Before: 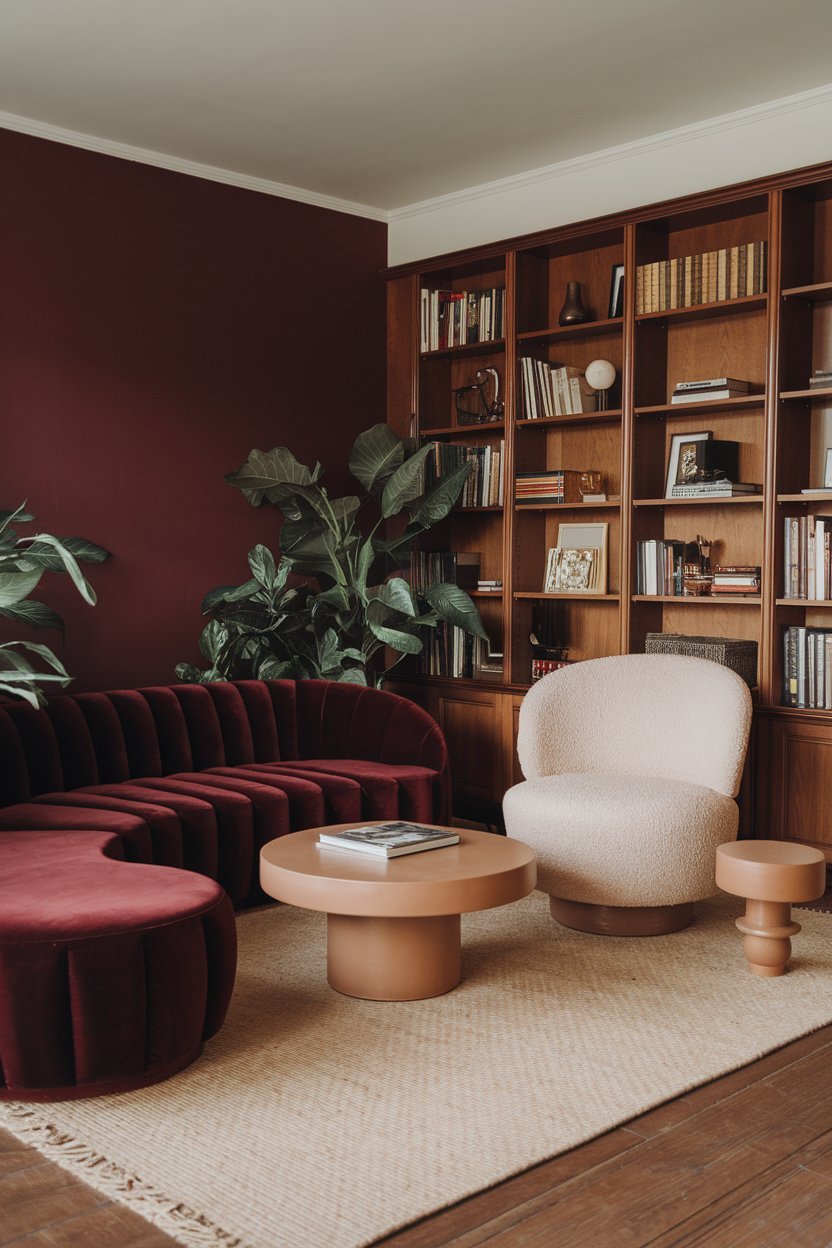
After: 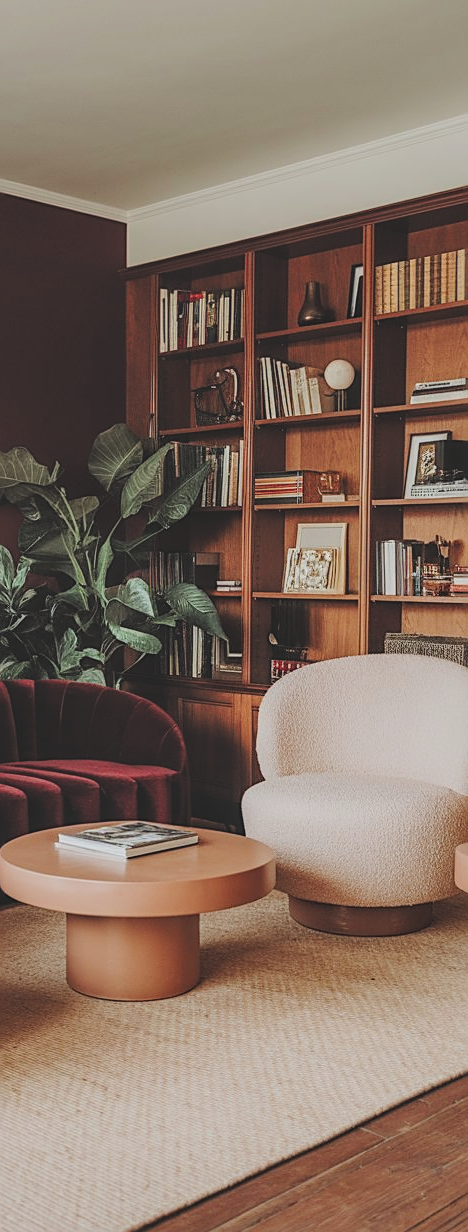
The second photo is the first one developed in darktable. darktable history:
filmic rgb: black relative exposure -4.49 EV, white relative exposure 6.52 EV, hardness 1.9, contrast 0.509
crop: left 31.444%, top 0.019%, right 12.025%
sharpen: on, module defaults
exposure: black level correction -0.041, exposure 0.064 EV, compensate exposure bias true, compensate highlight preservation false
local contrast: on, module defaults
tone curve: curves: ch0 [(0, 0) (0.236, 0.124) (0.373, 0.304) (0.542, 0.593) (0.737, 0.873) (1, 1)]; ch1 [(0, 0) (0.399, 0.328) (0.488, 0.484) (0.598, 0.624) (1, 1)]; ch2 [(0, 0) (0.448, 0.405) (0.523, 0.511) (0.592, 0.59) (1, 1)], preserve colors none
